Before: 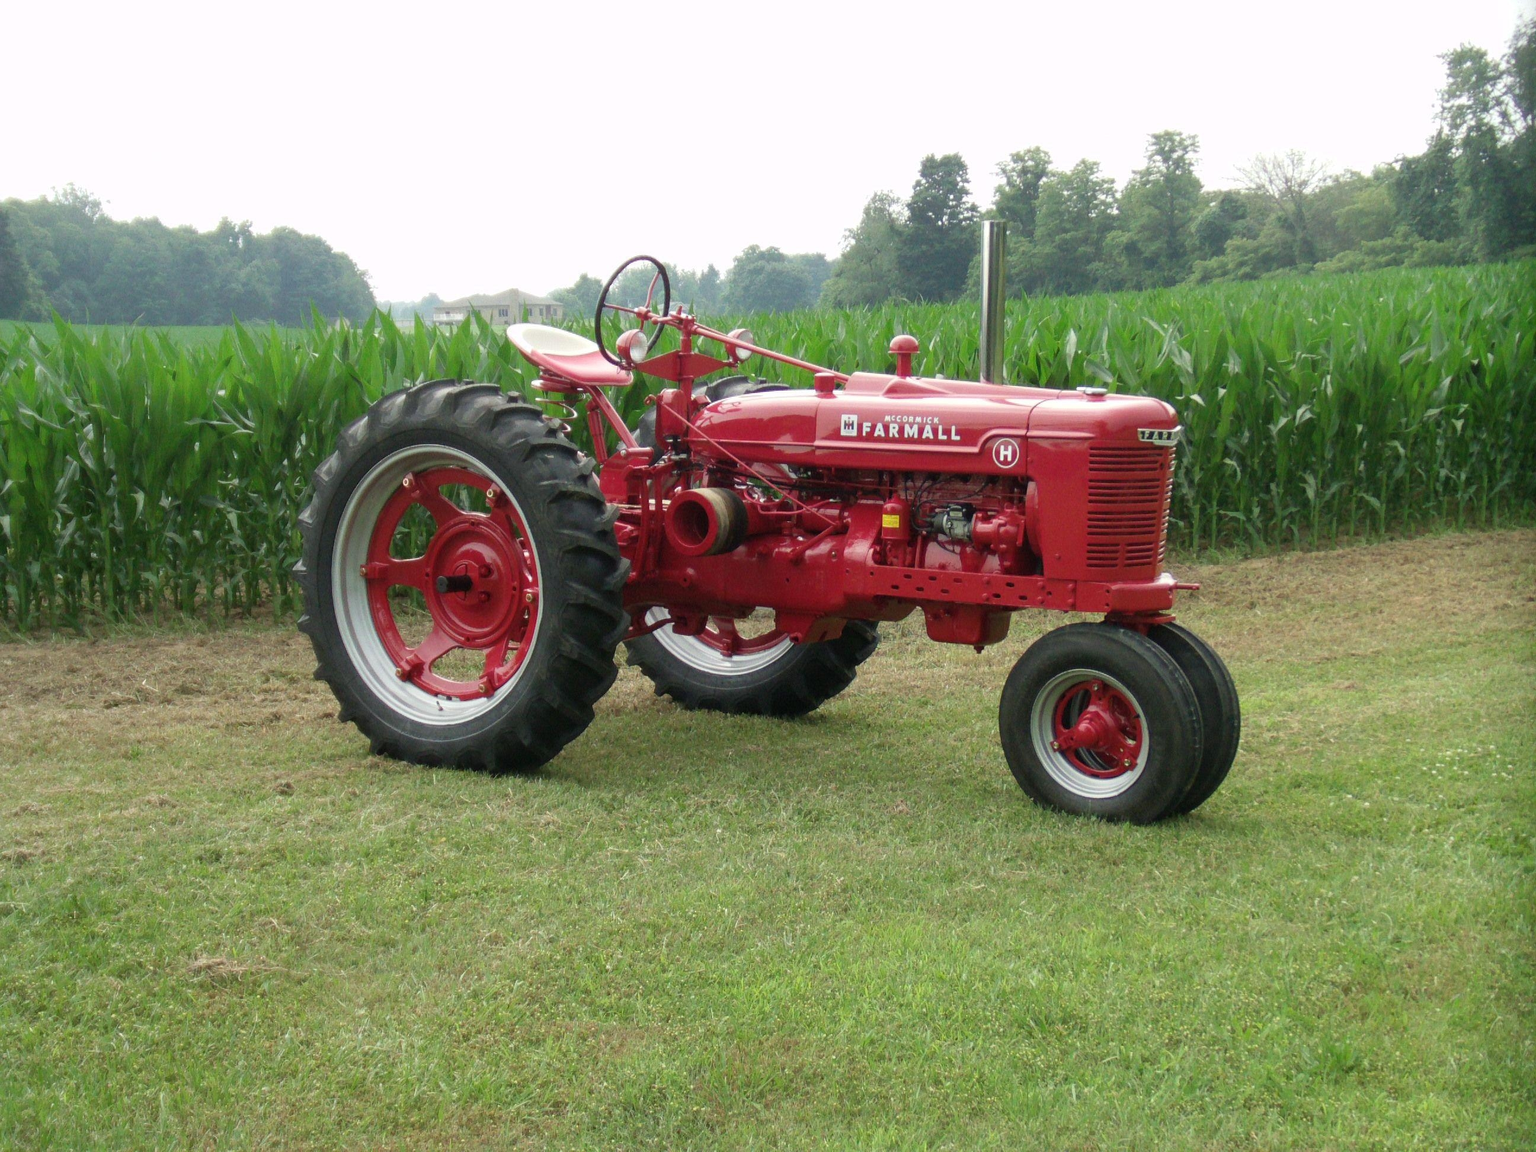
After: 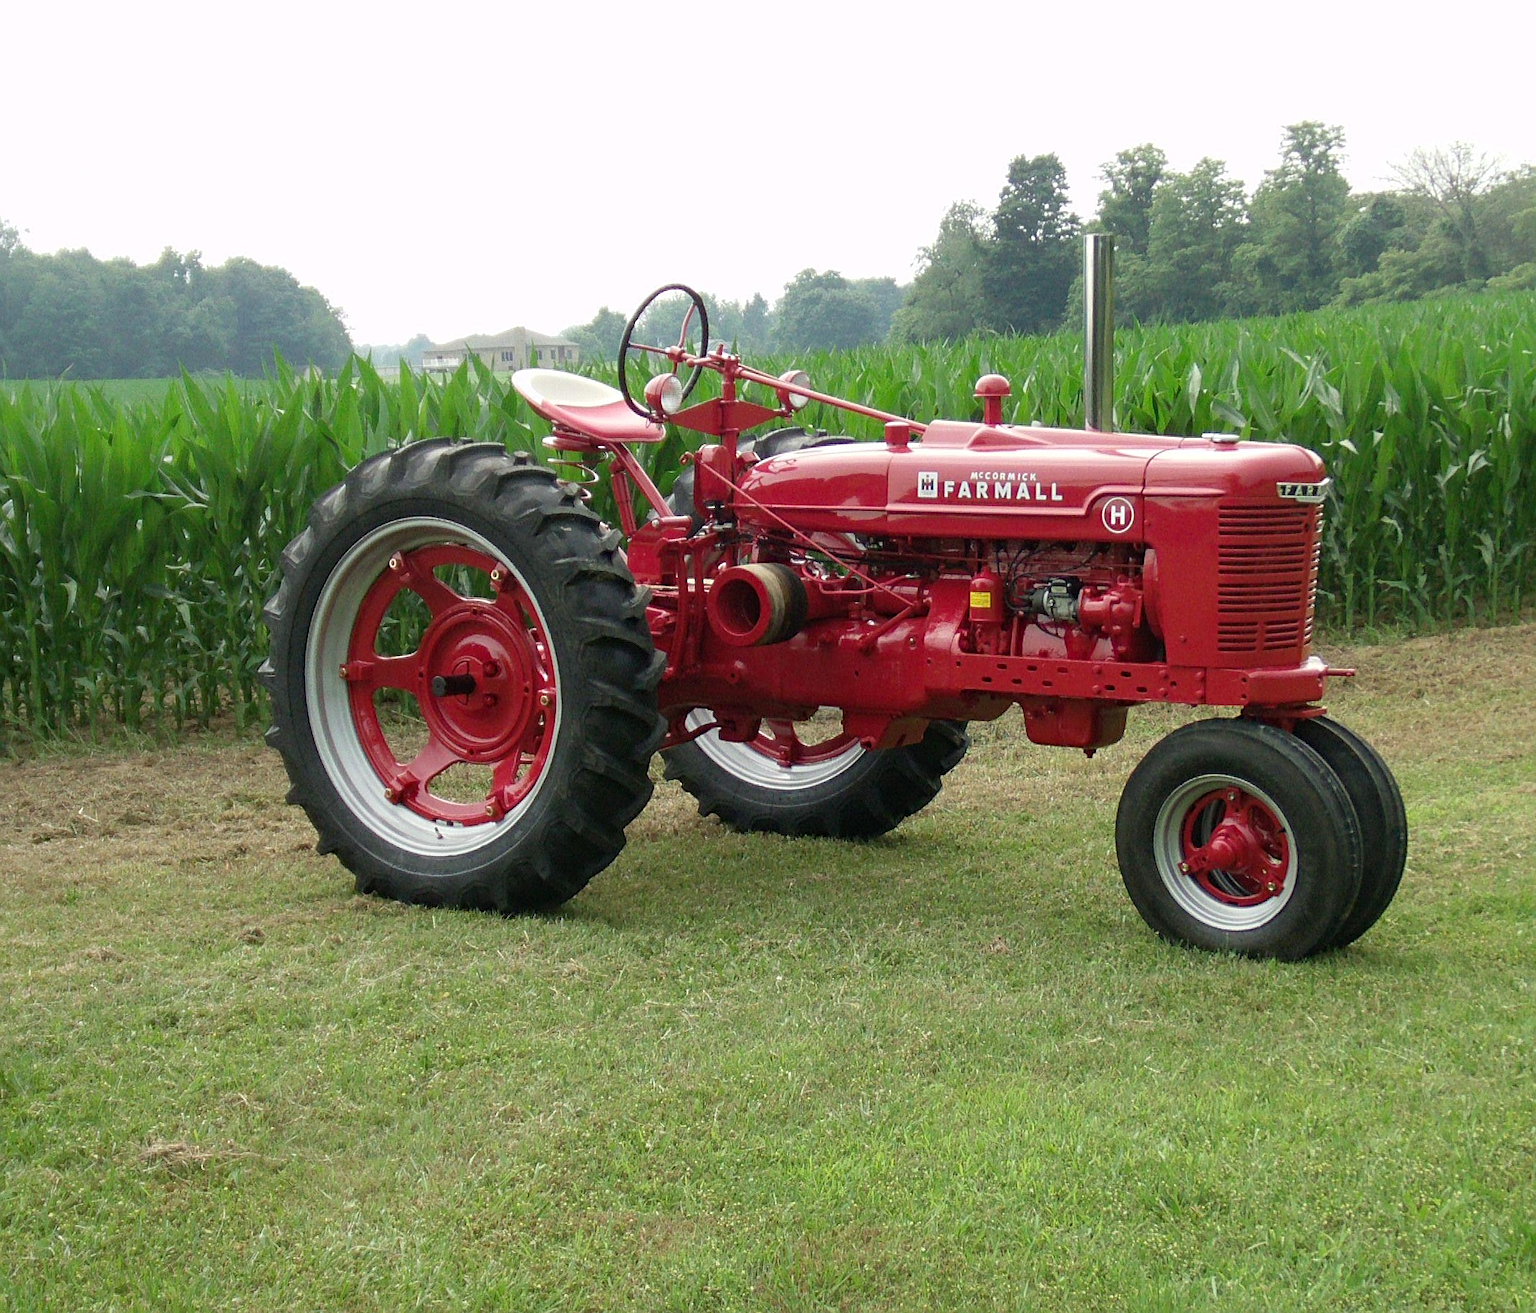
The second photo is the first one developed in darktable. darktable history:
crop and rotate: angle 1.03°, left 4.124%, top 0.86%, right 11.217%, bottom 2.623%
haze removal: compatibility mode true, adaptive false
sharpen: on, module defaults
